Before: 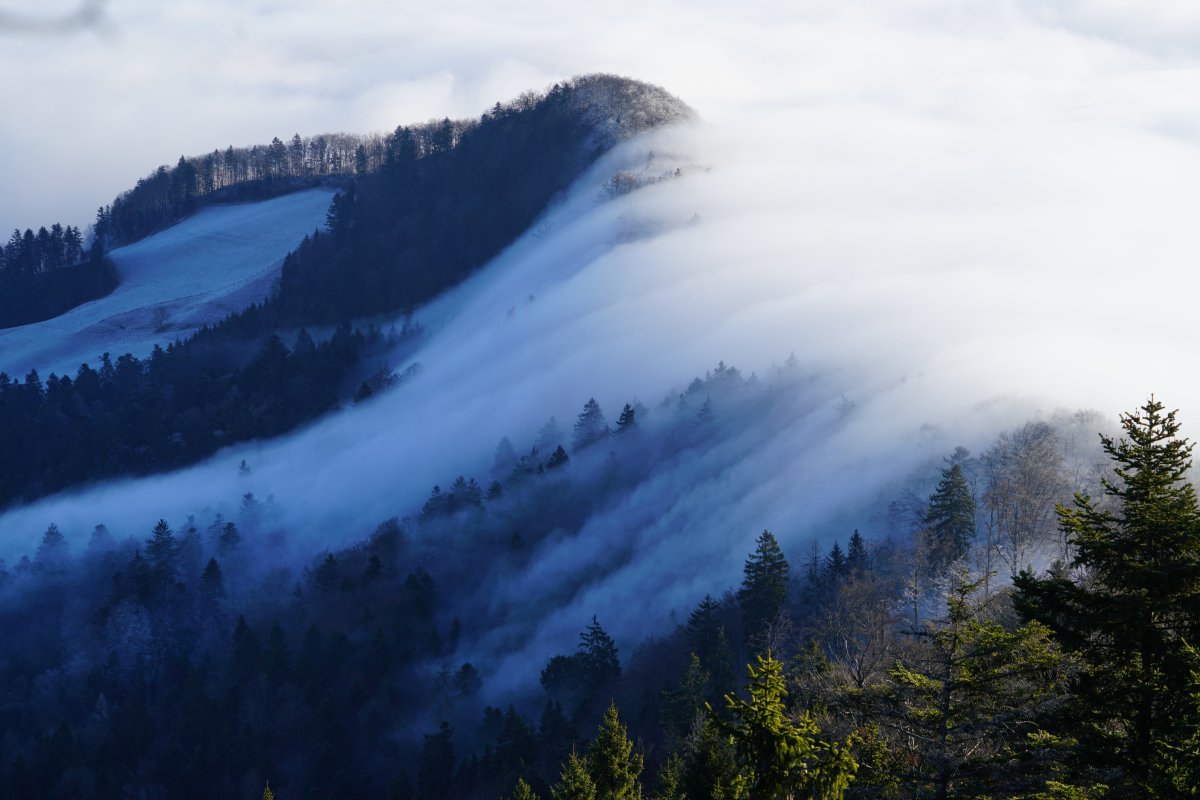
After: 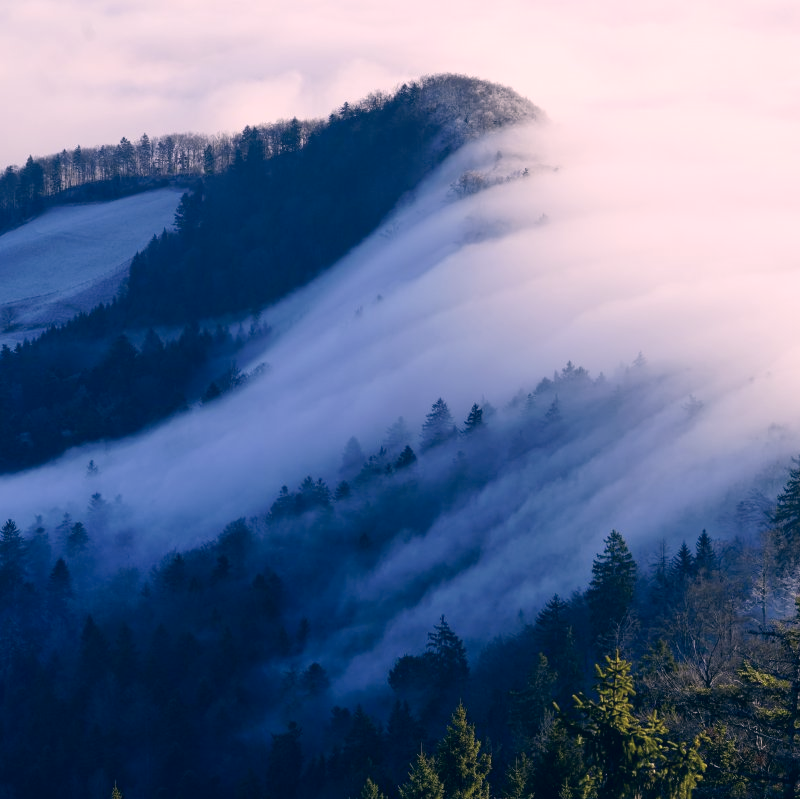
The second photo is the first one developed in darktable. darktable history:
crop and rotate: left 12.691%, right 20.641%
color correction: highlights a* 14.48, highlights b* 5.76, shadows a* -5.92, shadows b* -15.83, saturation 0.869
